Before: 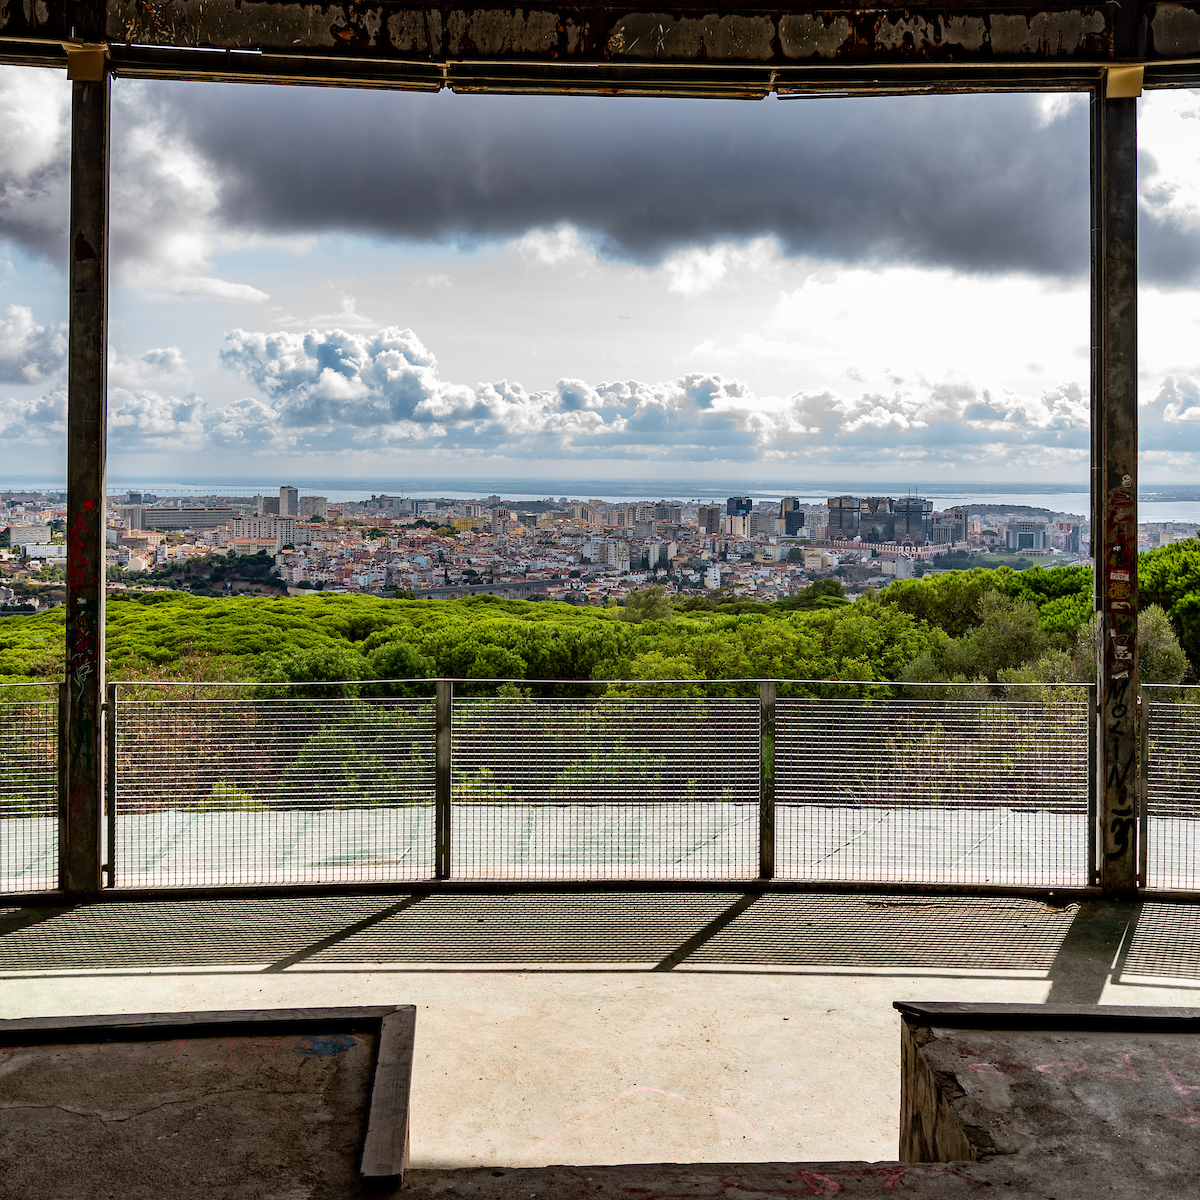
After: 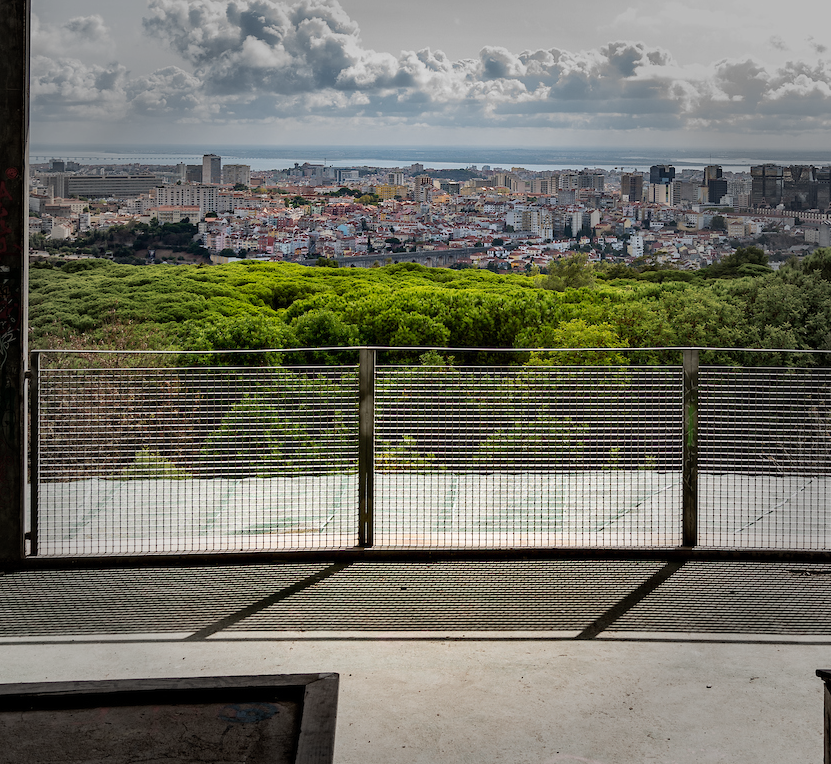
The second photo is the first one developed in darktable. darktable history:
color zones: curves: ch0 [(0, 0.5) (0.143, 0.5) (0.286, 0.5) (0.429, 0.5) (0.571, 0.5) (0.714, 0.476) (0.857, 0.5) (1, 0.5)]; ch2 [(0, 0.5) (0.143, 0.5) (0.286, 0.5) (0.429, 0.5) (0.571, 0.5) (0.714, 0.487) (0.857, 0.5) (1, 0.5)]
vignetting: fall-off start 48.41%, automatic ratio true, width/height ratio 1.29, unbound false
crop: left 6.488%, top 27.668%, right 24.183%, bottom 8.656%
